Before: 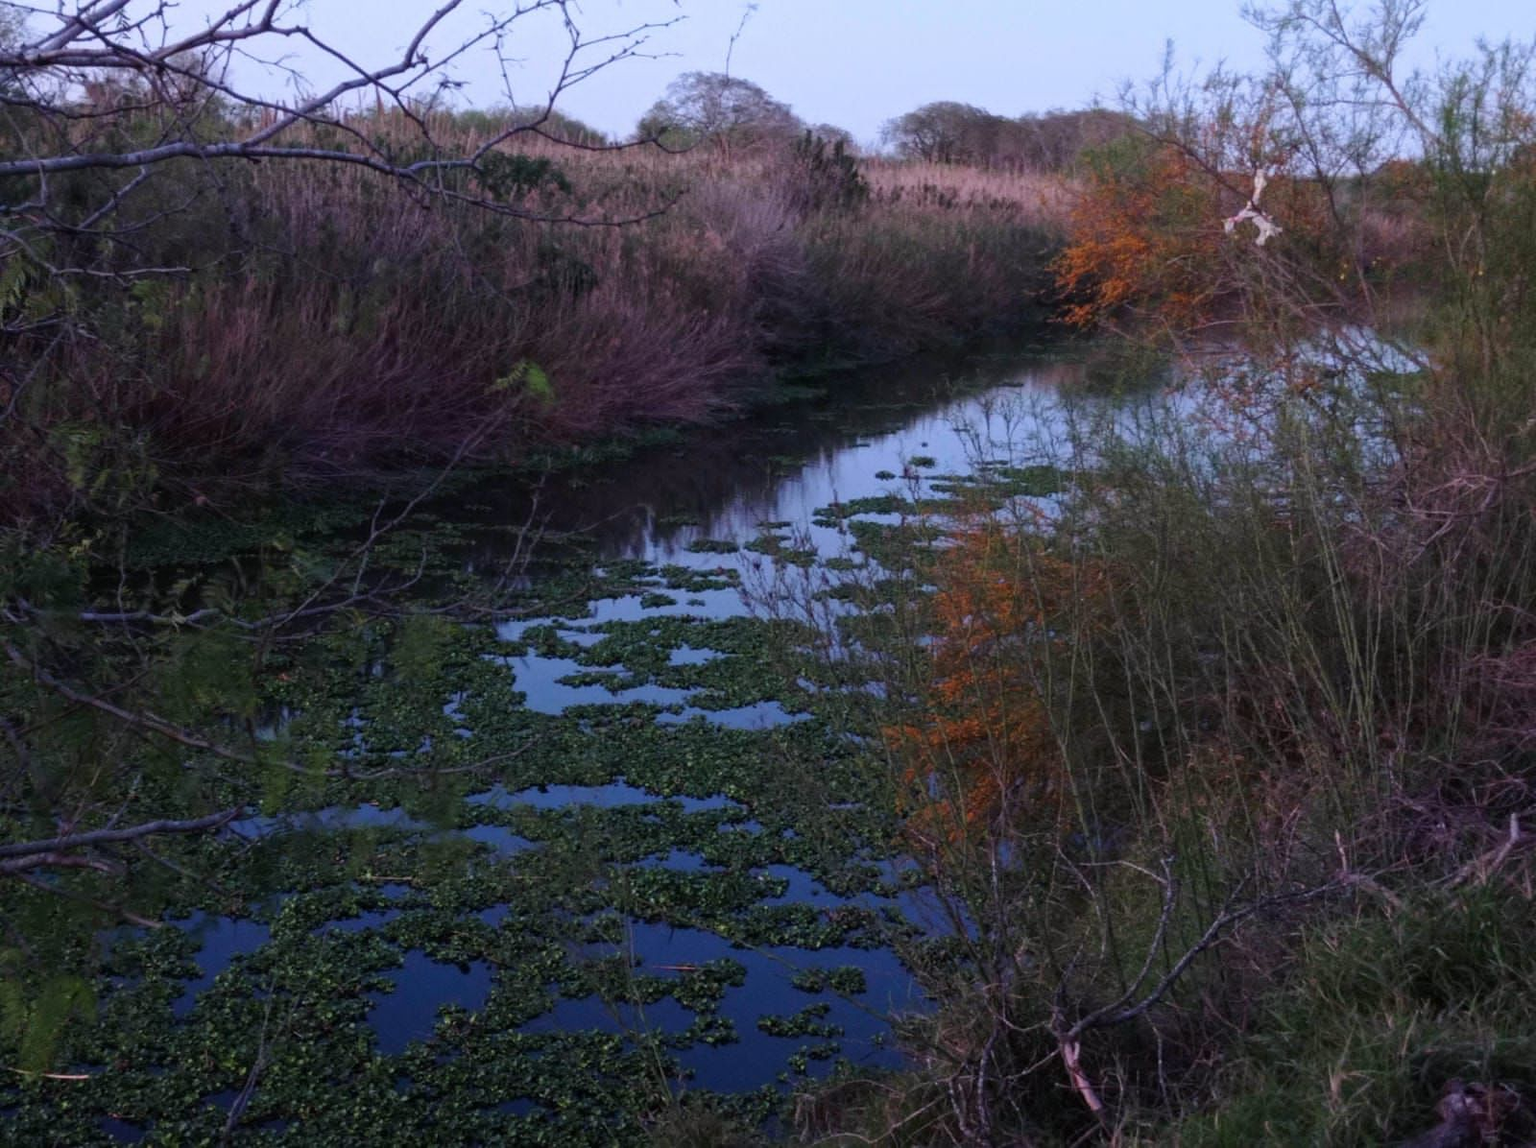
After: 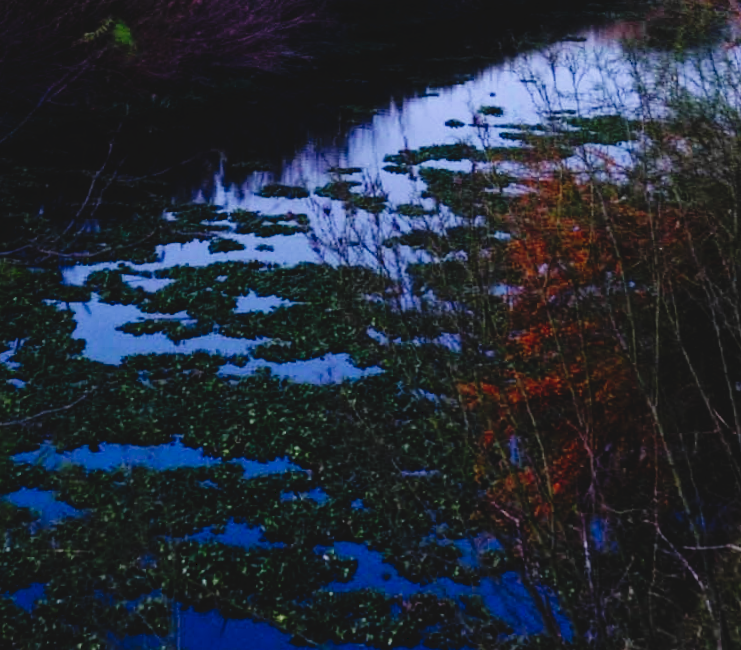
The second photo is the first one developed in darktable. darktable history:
crop and rotate: left 22.13%, top 22.054%, right 22.026%, bottom 22.102%
tone curve: curves: ch0 [(0, 0) (0.003, 0.068) (0.011, 0.068) (0.025, 0.068) (0.044, 0.068) (0.069, 0.072) (0.1, 0.072) (0.136, 0.077) (0.177, 0.095) (0.224, 0.126) (0.277, 0.2) (0.335, 0.3) (0.399, 0.407) (0.468, 0.52) (0.543, 0.624) (0.623, 0.721) (0.709, 0.811) (0.801, 0.88) (0.898, 0.942) (1, 1)], preserve colors none
rotate and perspective: rotation 0.72°, lens shift (vertical) -0.352, lens shift (horizontal) -0.051, crop left 0.152, crop right 0.859, crop top 0.019, crop bottom 0.964
white balance: red 0.988, blue 1.017
